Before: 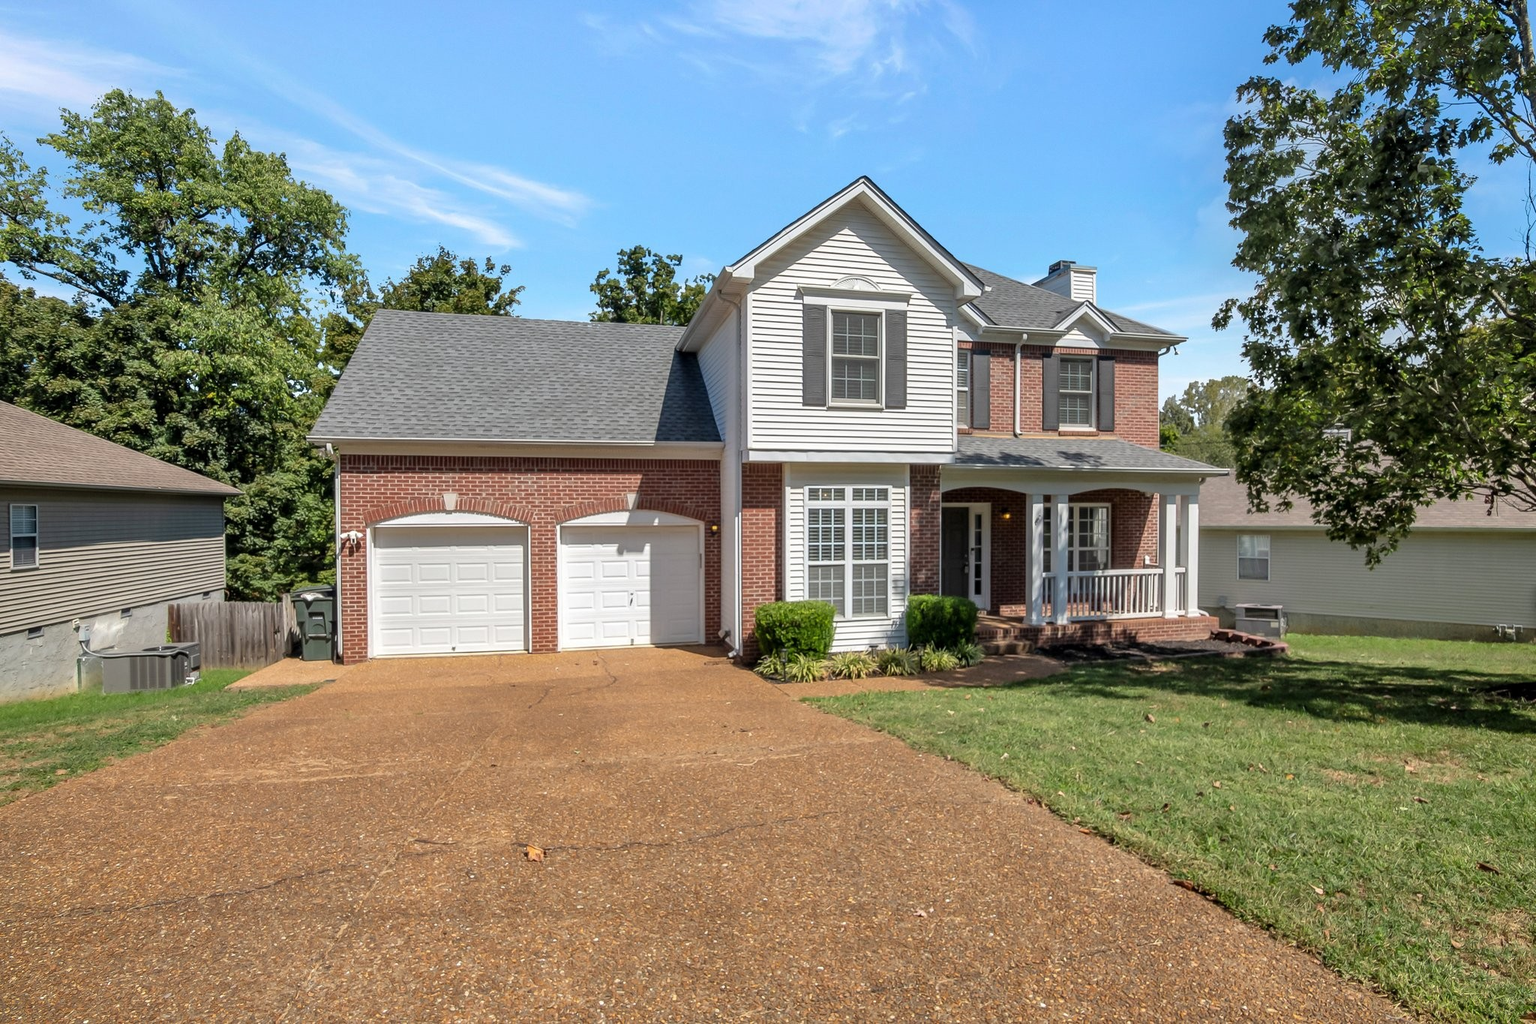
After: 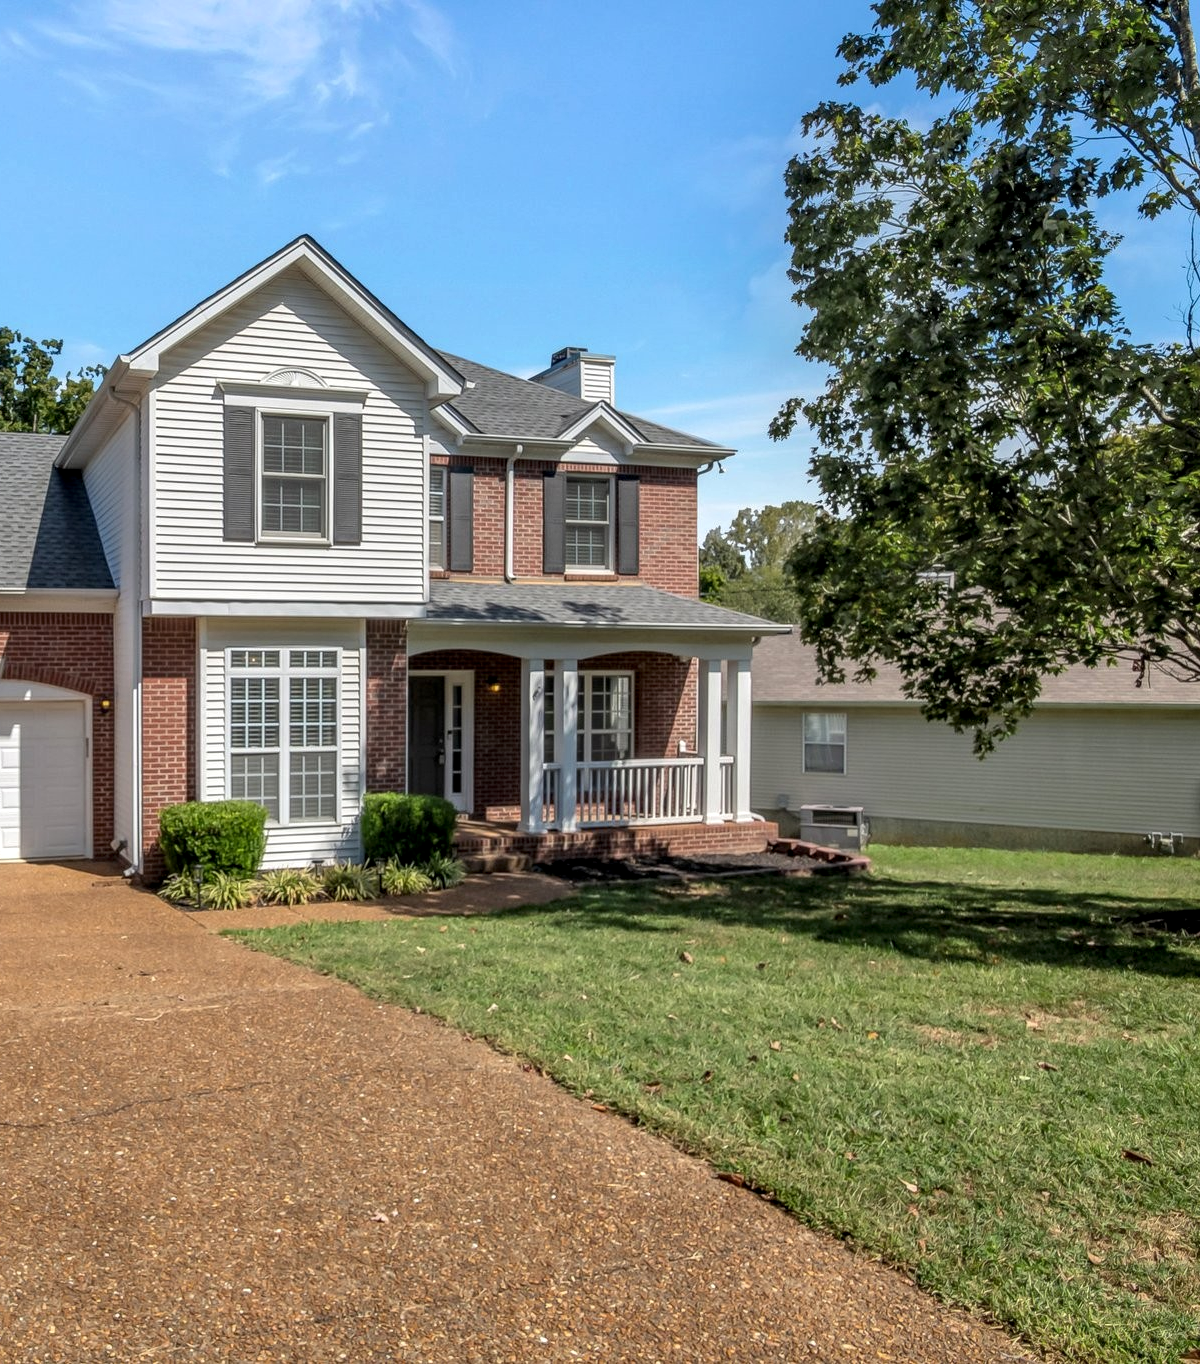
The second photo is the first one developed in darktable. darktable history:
local contrast: on, module defaults
crop: left 41.402%
